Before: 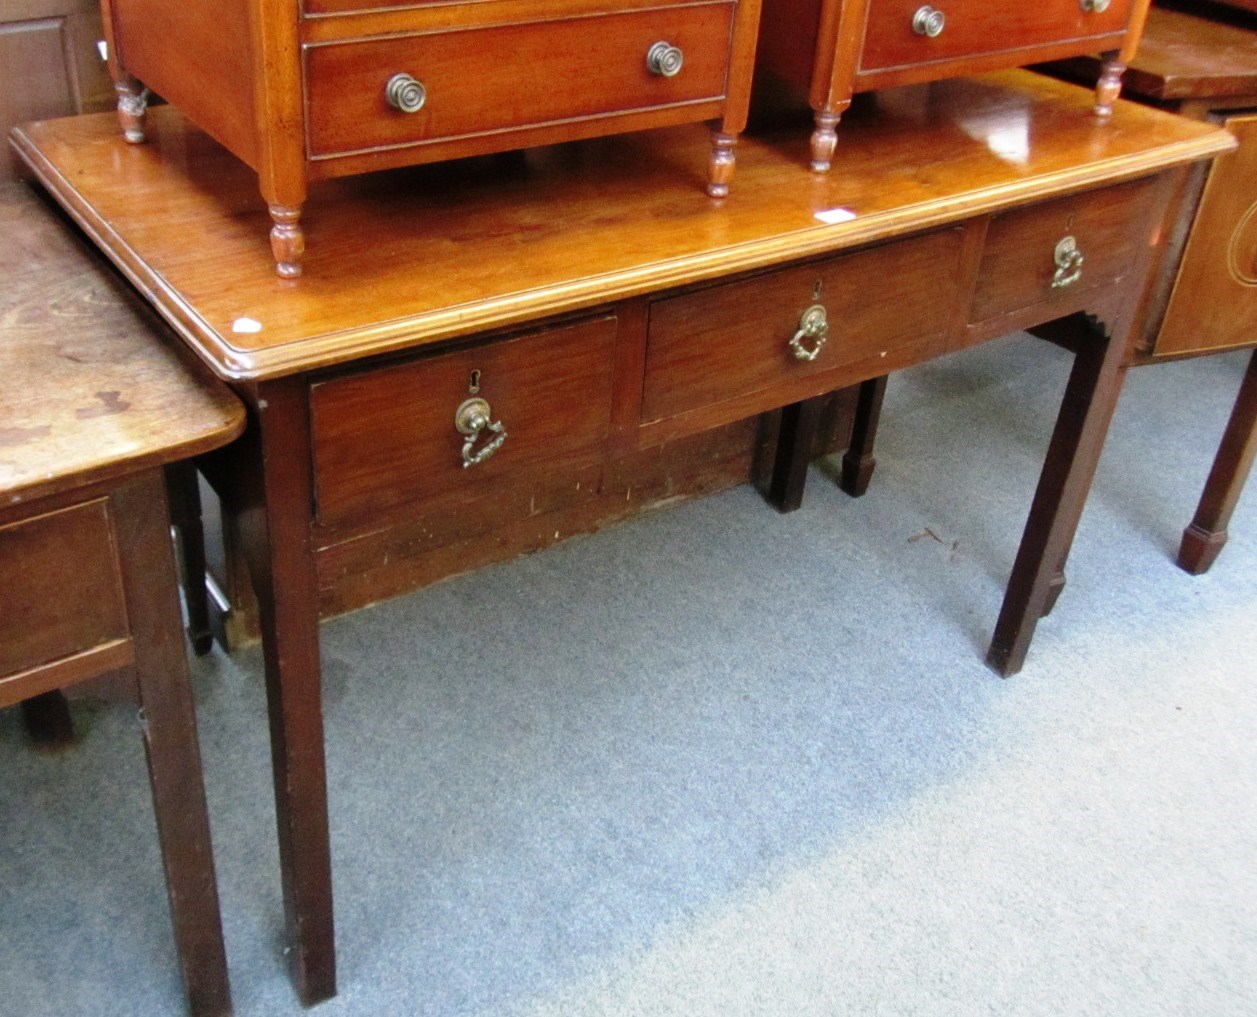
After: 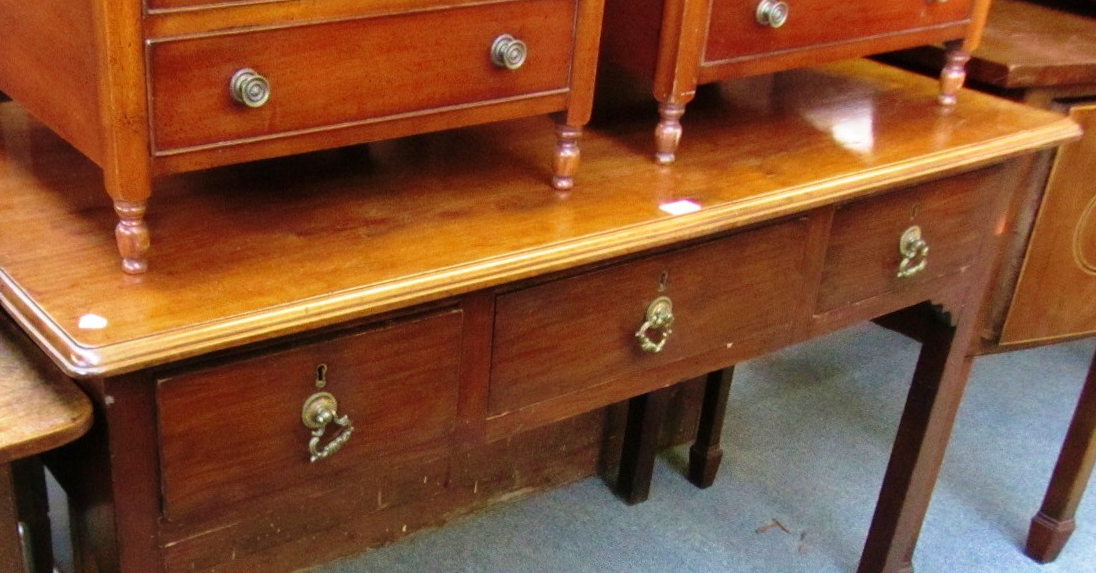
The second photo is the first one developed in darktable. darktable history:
crop and rotate: left 11.812%, bottom 42.776%
velvia: strength 45%
rotate and perspective: rotation -0.45°, automatic cropping original format, crop left 0.008, crop right 0.992, crop top 0.012, crop bottom 0.988
